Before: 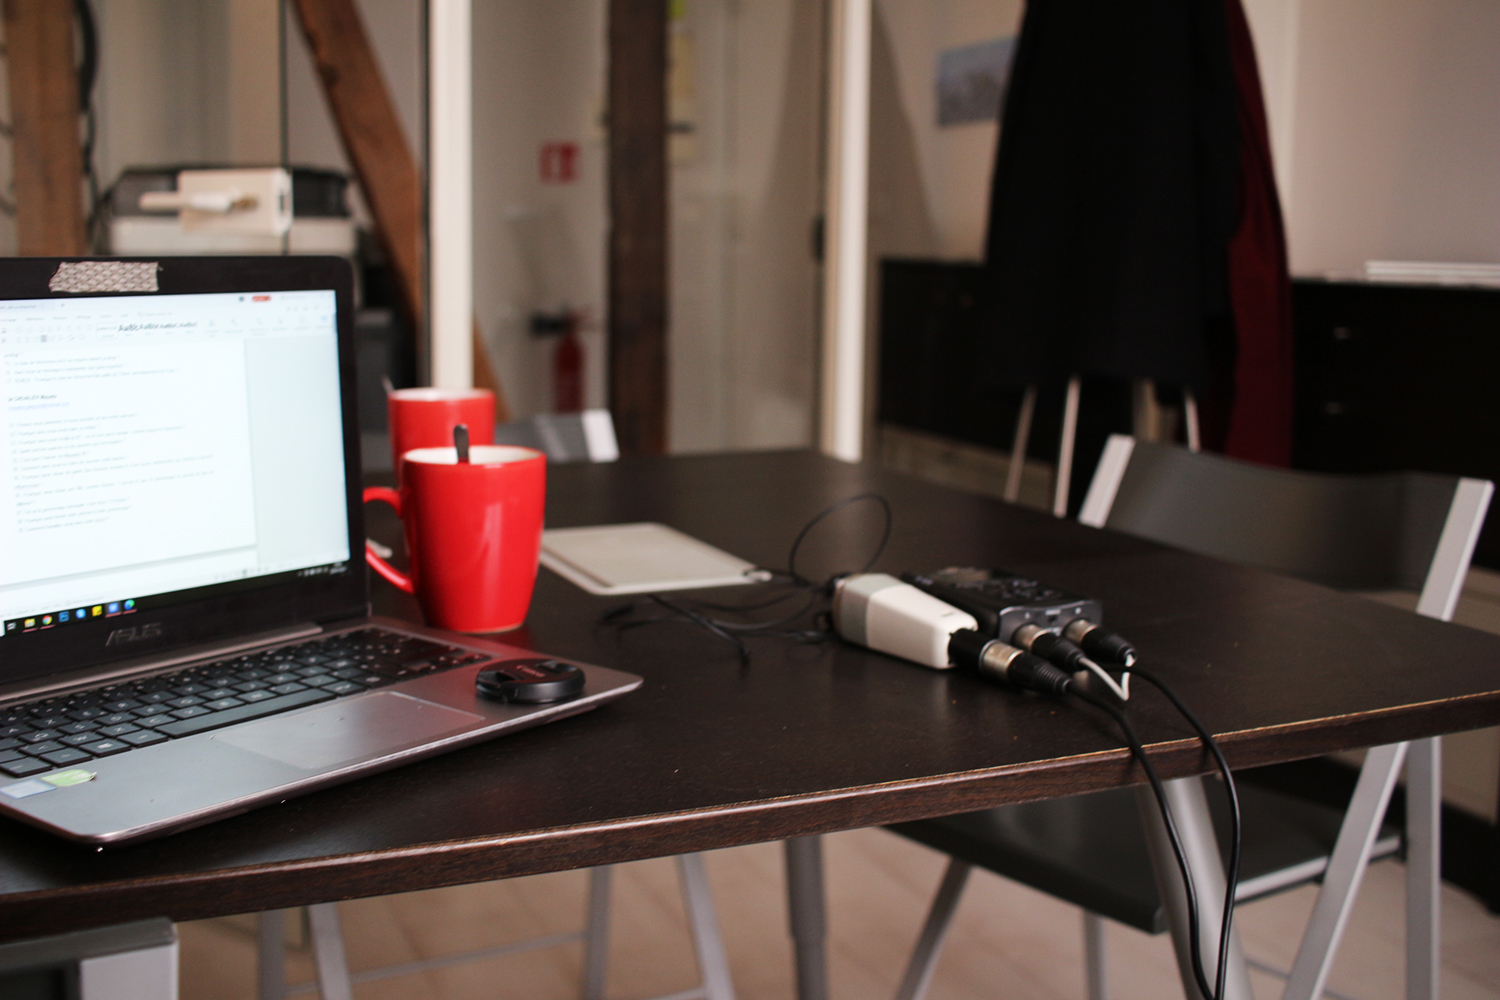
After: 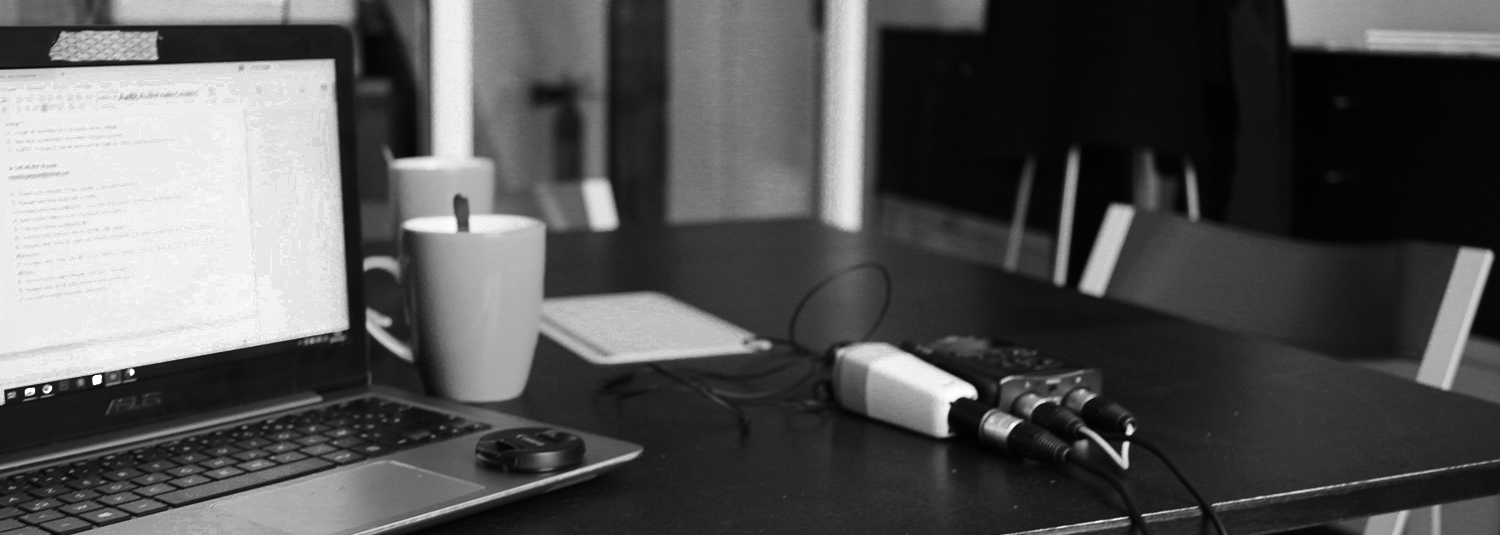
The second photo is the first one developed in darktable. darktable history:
color zones: curves: ch0 [(0, 0.554) (0.146, 0.662) (0.293, 0.86) (0.503, 0.774) (0.637, 0.106) (0.74, 0.072) (0.866, 0.488) (0.998, 0.569)]; ch1 [(0, 0) (0.143, 0) (0.286, 0) (0.429, 0) (0.571, 0) (0.714, 0) (0.857, 0)]
crop and rotate: top 23.163%, bottom 23.286%
